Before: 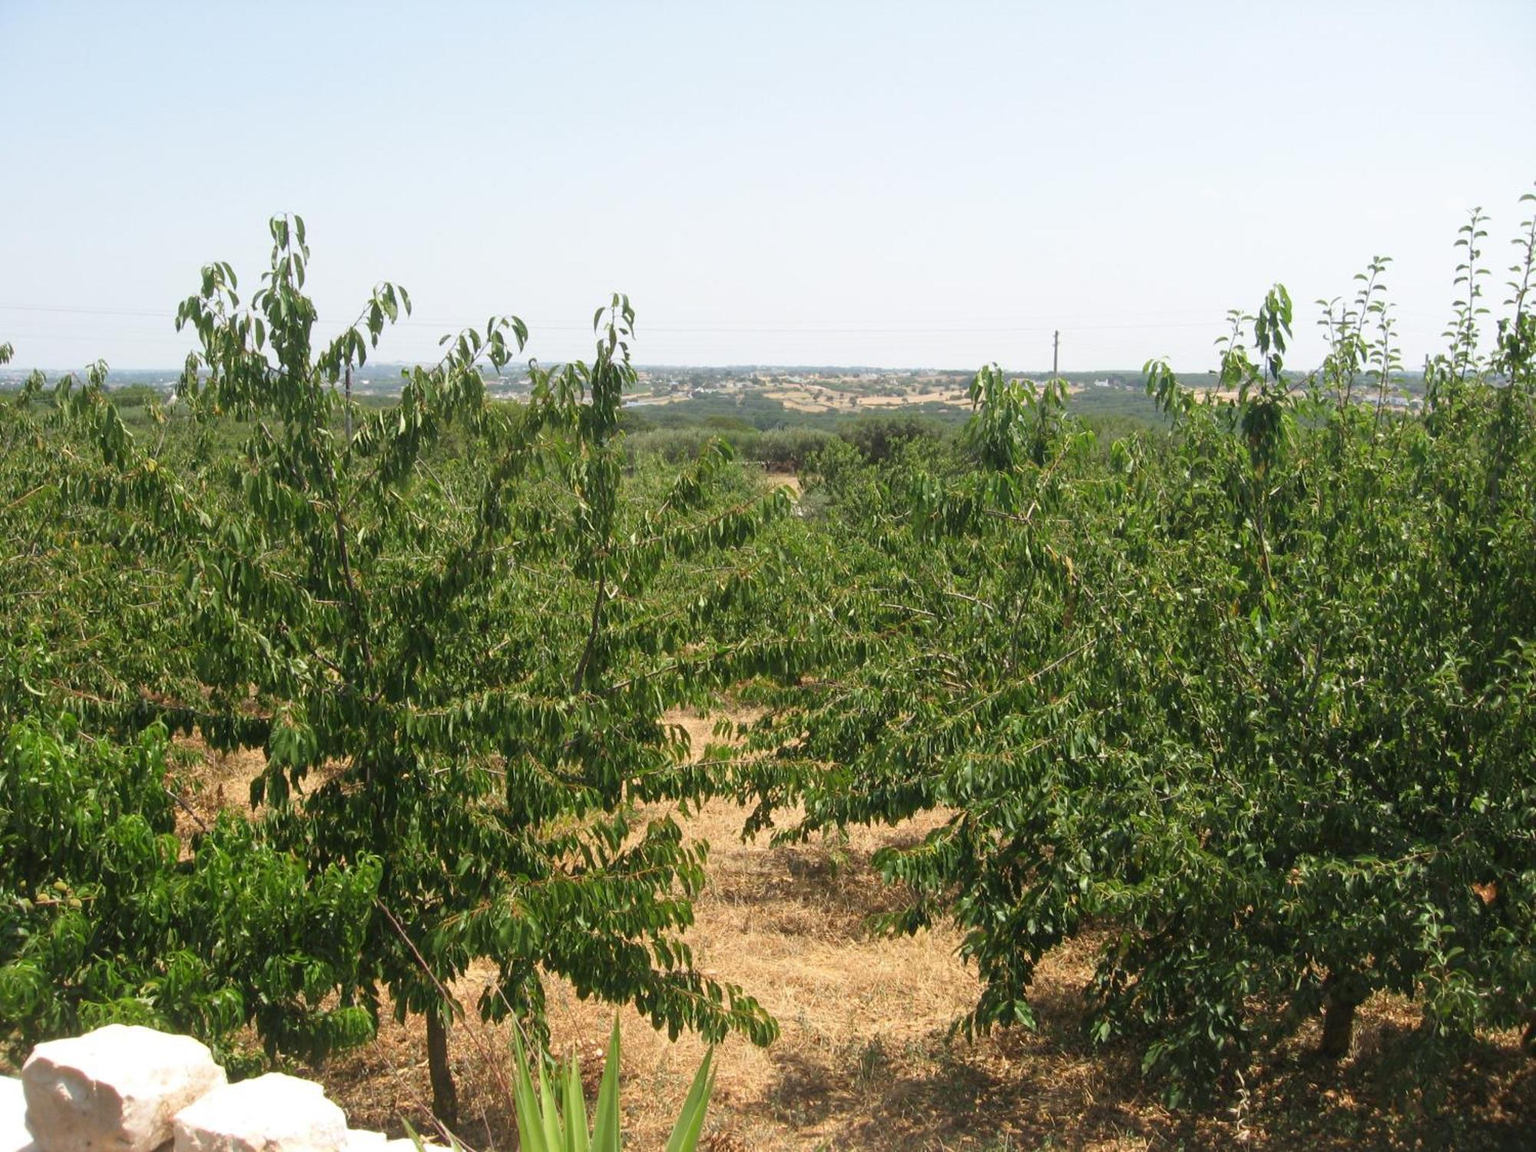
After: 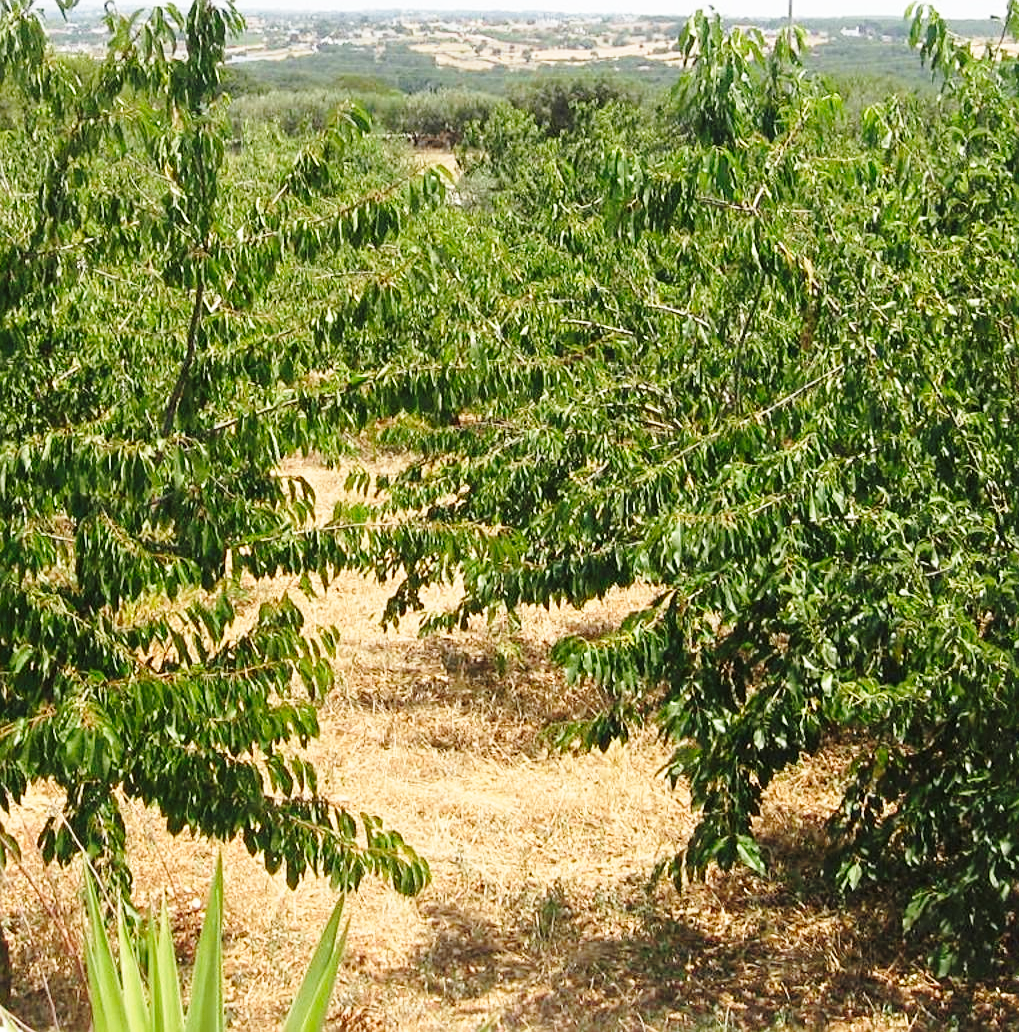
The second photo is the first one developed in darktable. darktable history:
crop and rotate: left 29.237%, top 31.152%, right 19.807%
sharpen: on, module defaults
base curve: curves: ch0 [(0, 0) (0.028, 0.03) (0.121, 0.232) (0.46, 0.748) (0.859, 0.968) (1, 1)], preserve colors none
rgb levels: preserve colors max RGB
